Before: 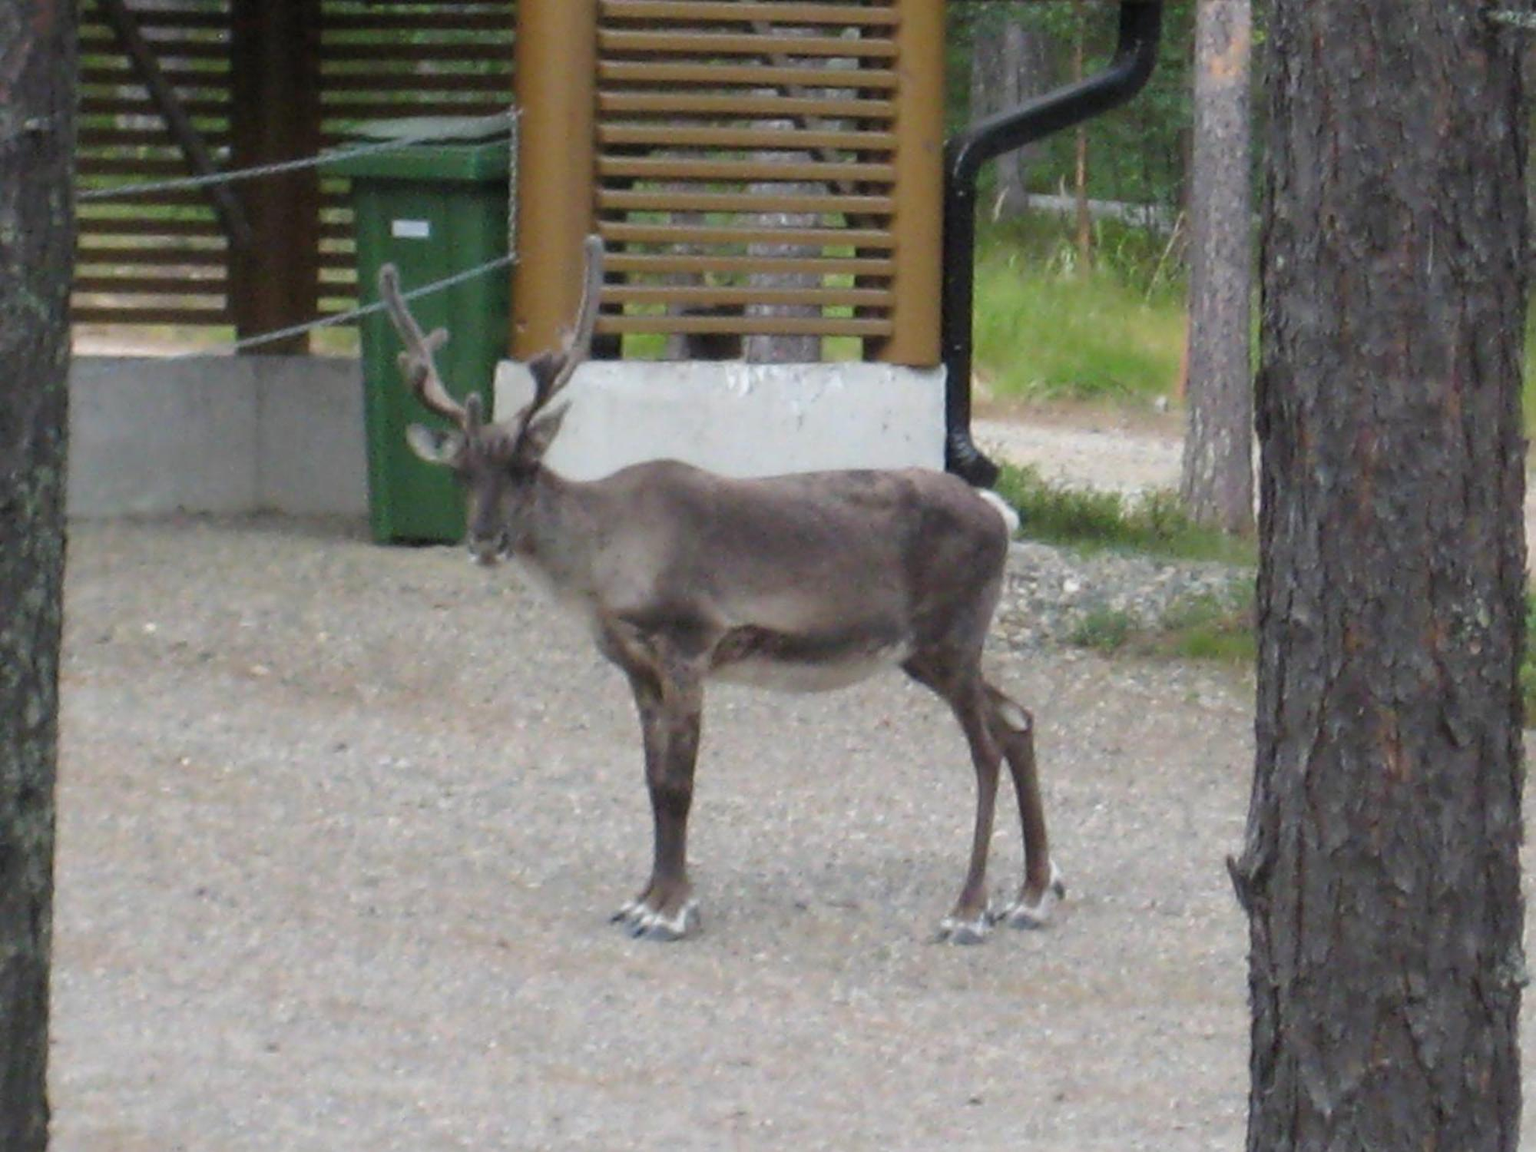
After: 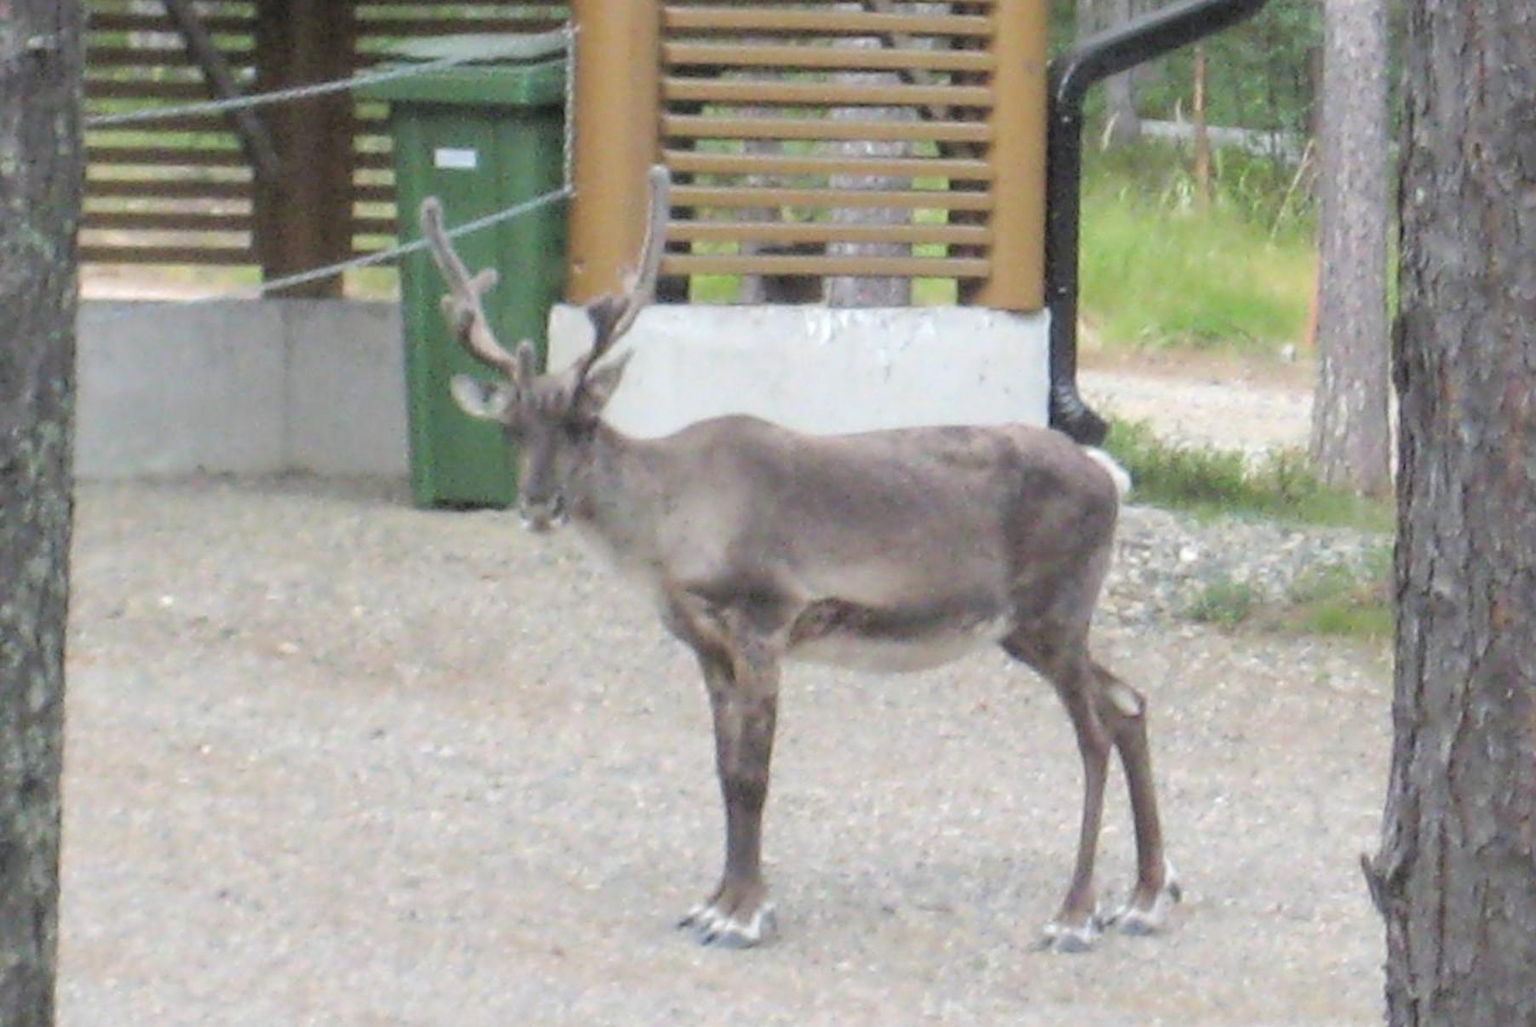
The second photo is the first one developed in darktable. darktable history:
contrast brightness saturation: brightness 0.283
exposure: black level correction 0, exposure 0 EV, compensate highlight preservation false
crop: top 7.484%, right 9.802%, bottom 12.087%
local contrast: on, module defaults
